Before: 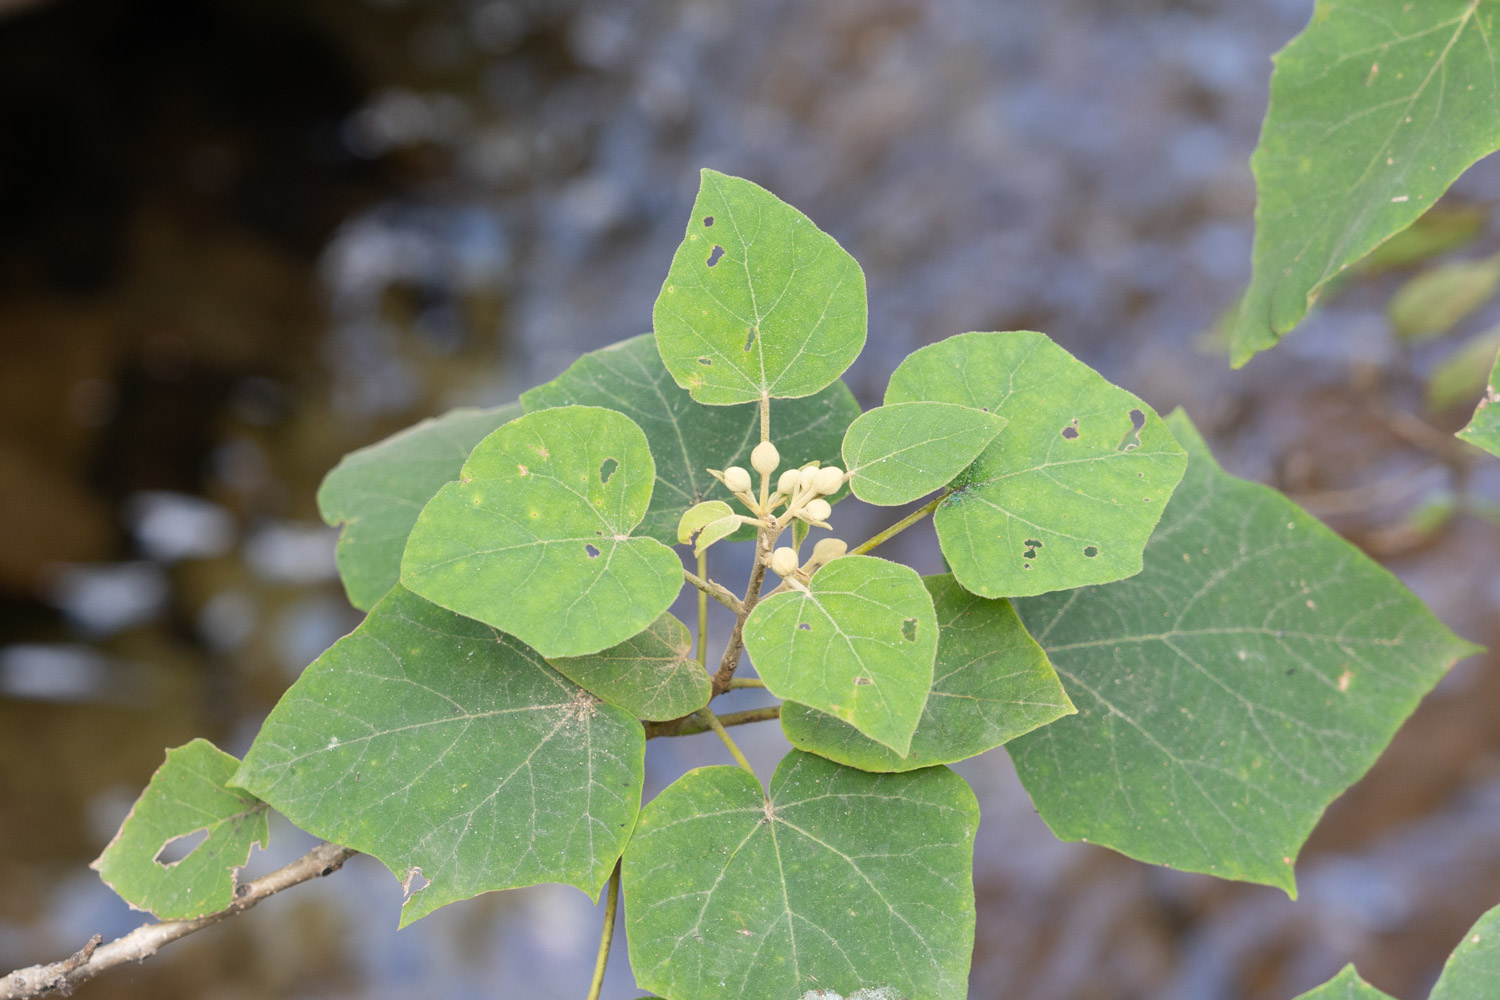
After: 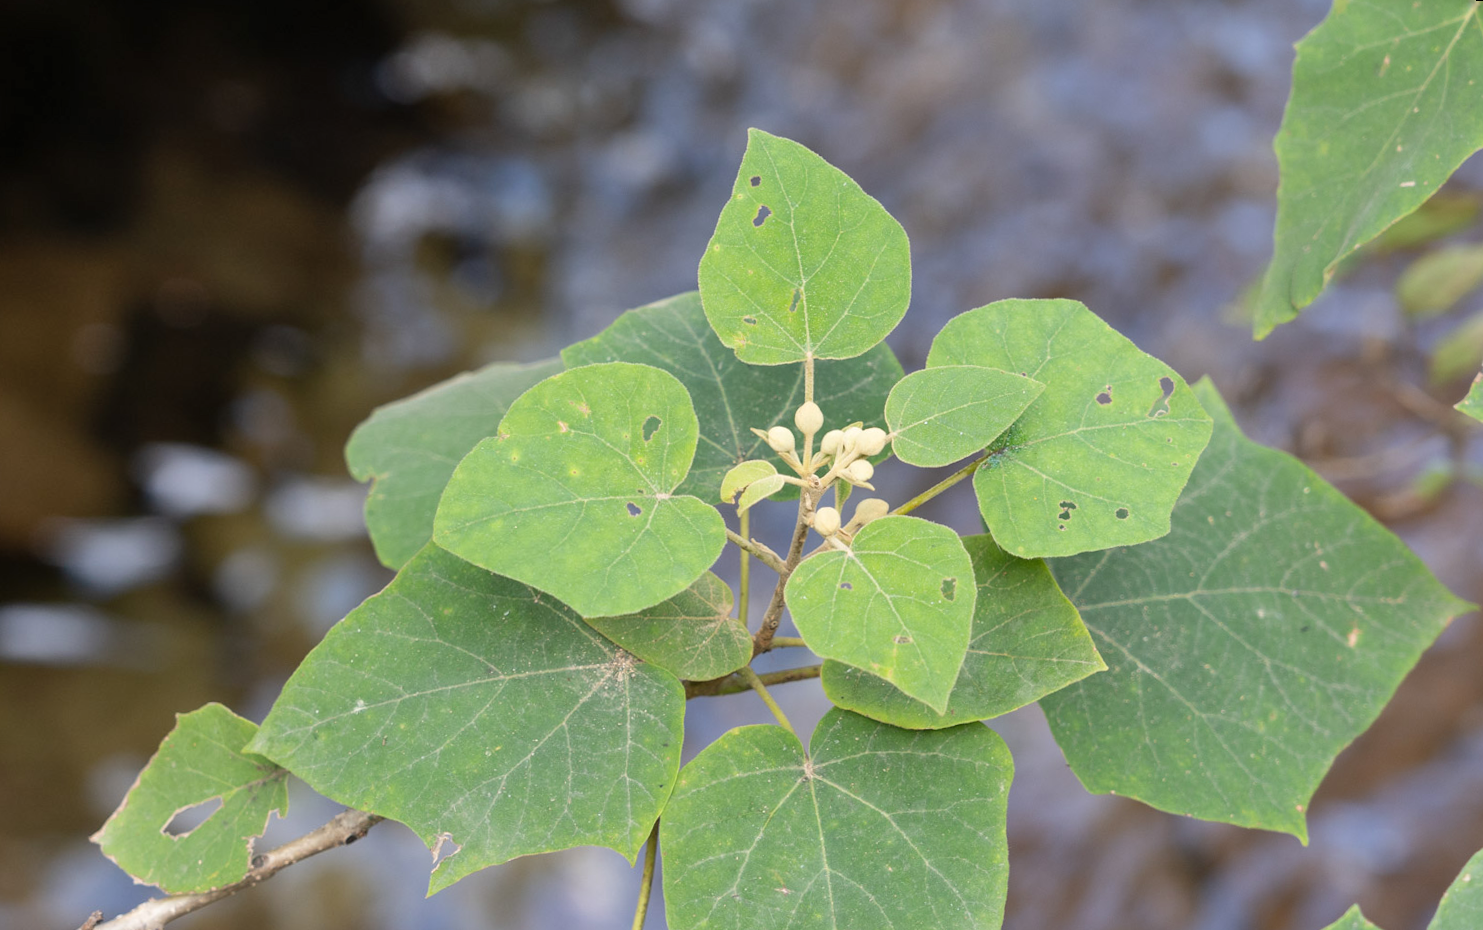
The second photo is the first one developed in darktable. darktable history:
rotate and perspective: rotation 0.679°, lens shift (horizontal) 0.136, crop left 0.009, crop right 0.991, crop top 0.078, crop bottom 0.95
shadows and highlights: shadows 30.86, highlights 0, soften with gaussian
